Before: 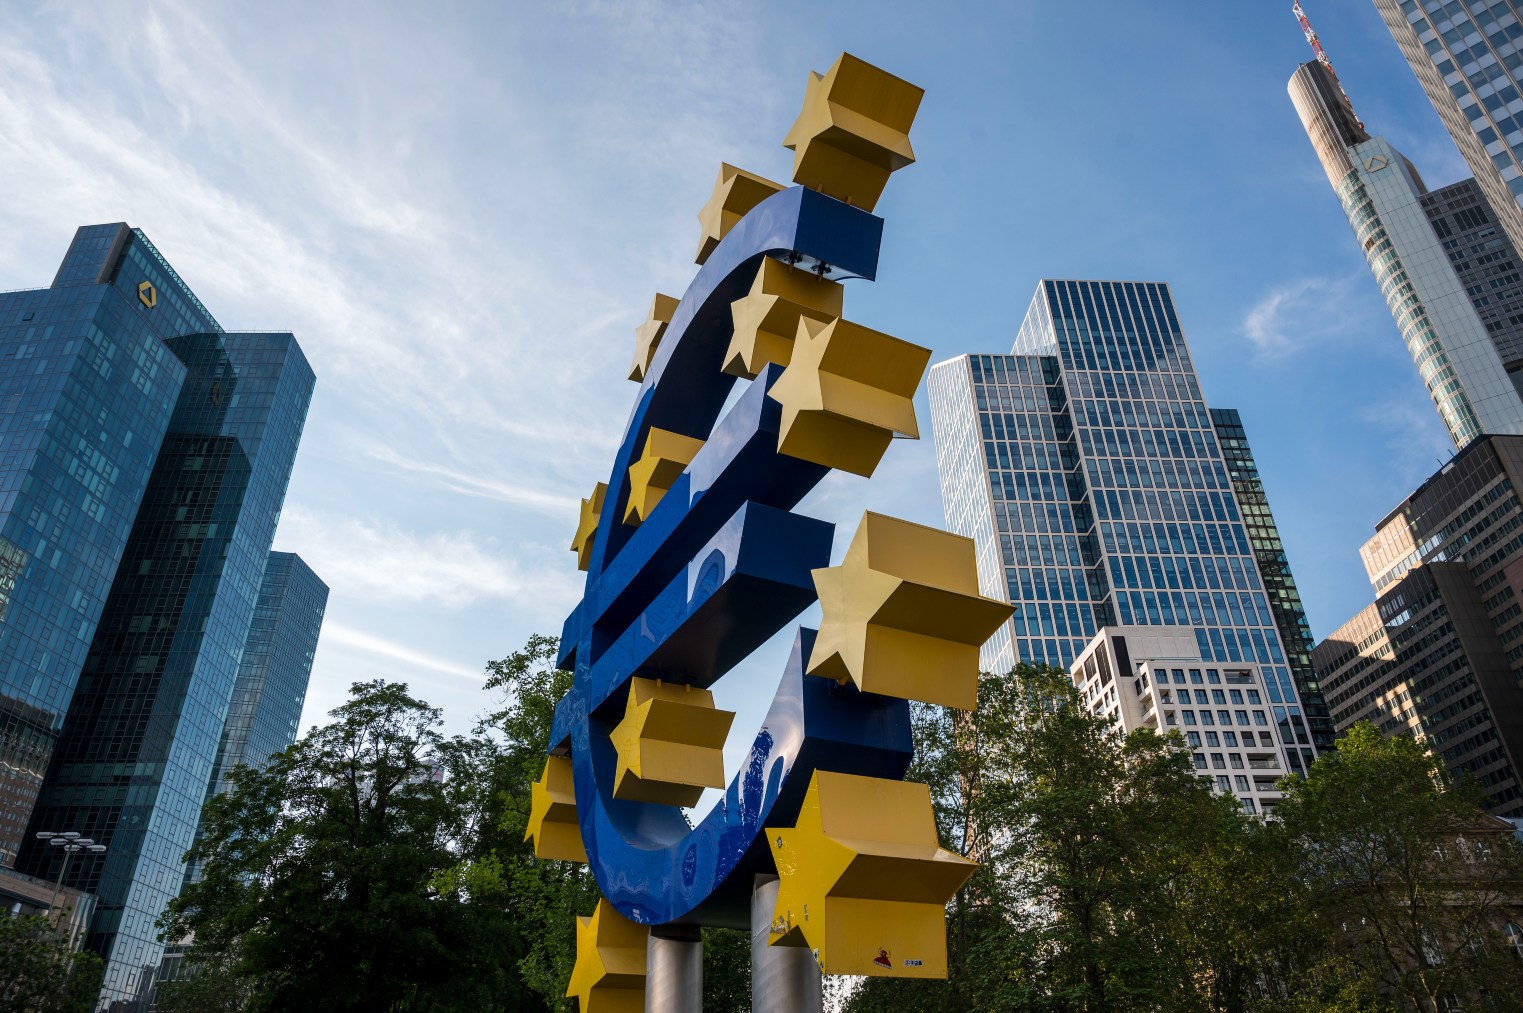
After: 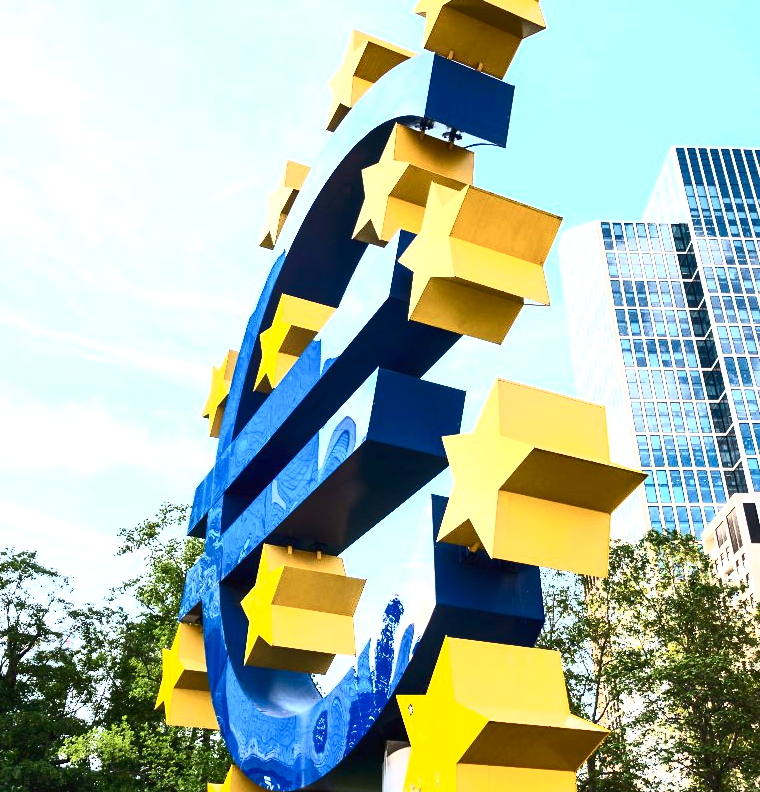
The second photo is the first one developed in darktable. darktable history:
exposure: black level correction 0, exposure 1.685 EV, compensate highlight preservation false
contrast brightness saturation: contrast 0.605, brightness 0.339, saturation 0.142
crop and rotate: angle 0.016°, left 24.236%, top 13.131%, right 25.821%, bottom 8.641%
shadows and highlights: shadows 75.82, highlights -24.81, soften with gaussian
